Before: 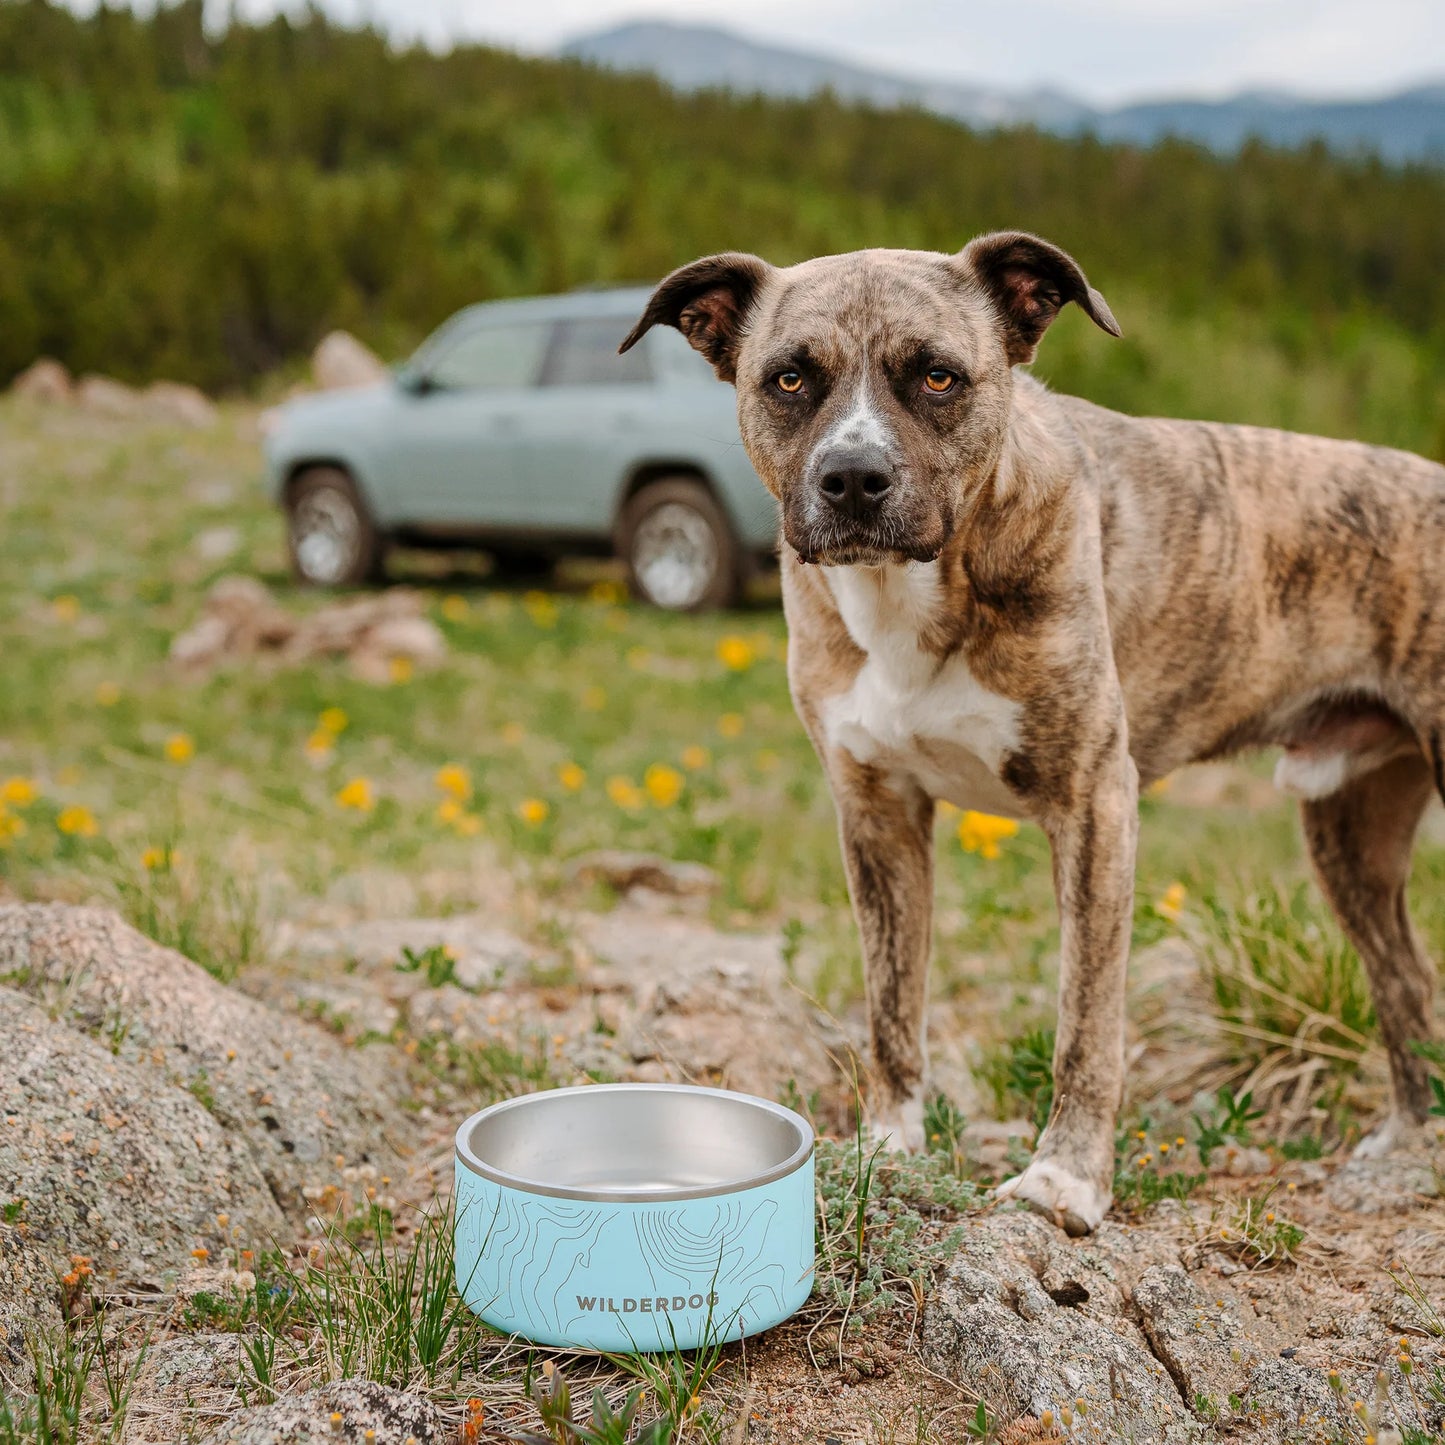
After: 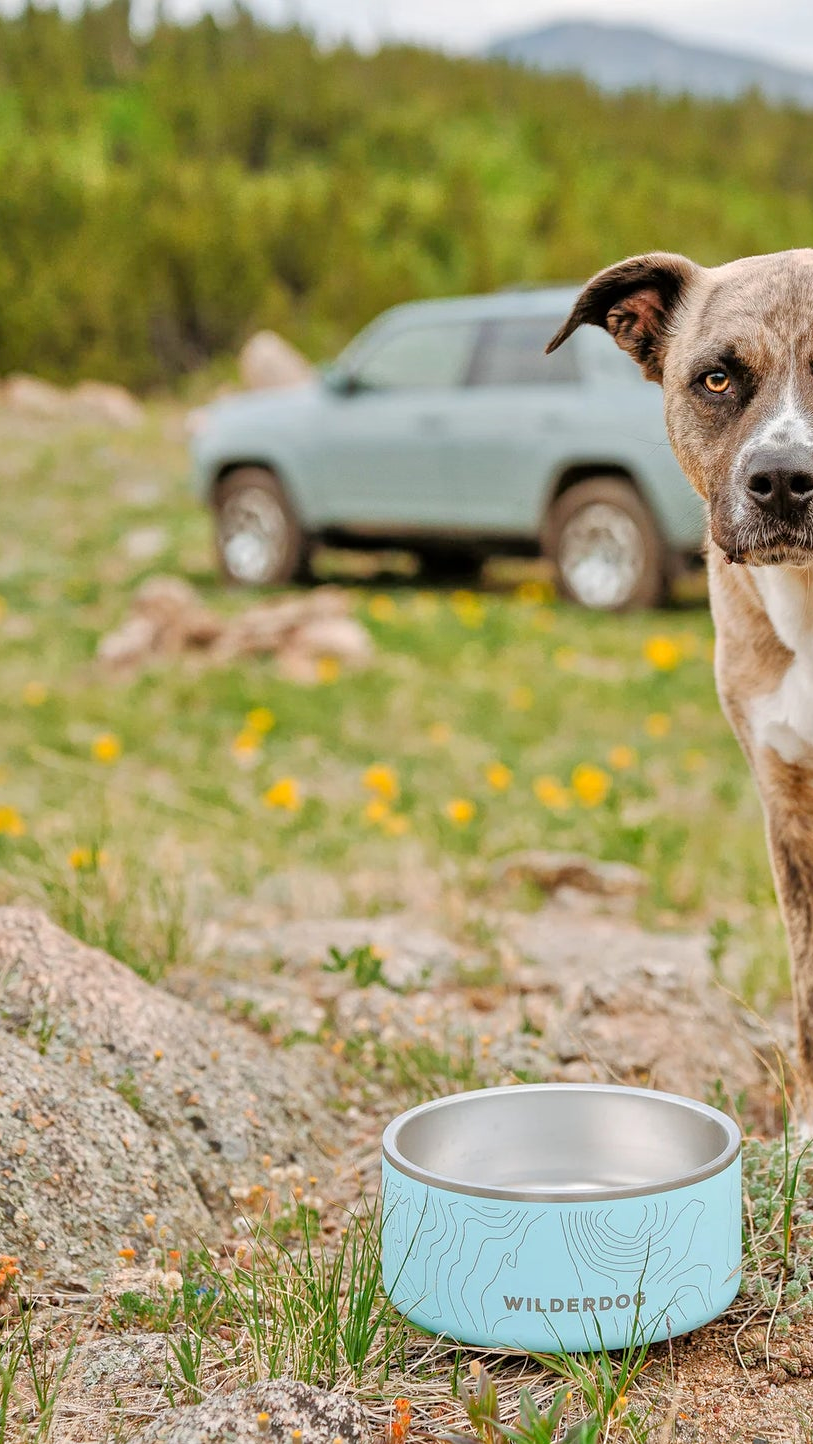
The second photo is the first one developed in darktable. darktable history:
crop: left 5.114%, right 38.589%
tone equalizer: -7 EV 0.15 EV, -6 EV 0.6 EV, -5 EV 1.15 EV, -4 EV 1.33 EV, -3 EV 1.15 EV, -2 EV 0.6 EV, -1 EV 0.15 EV, mask exposure compensation -0.5 EV
